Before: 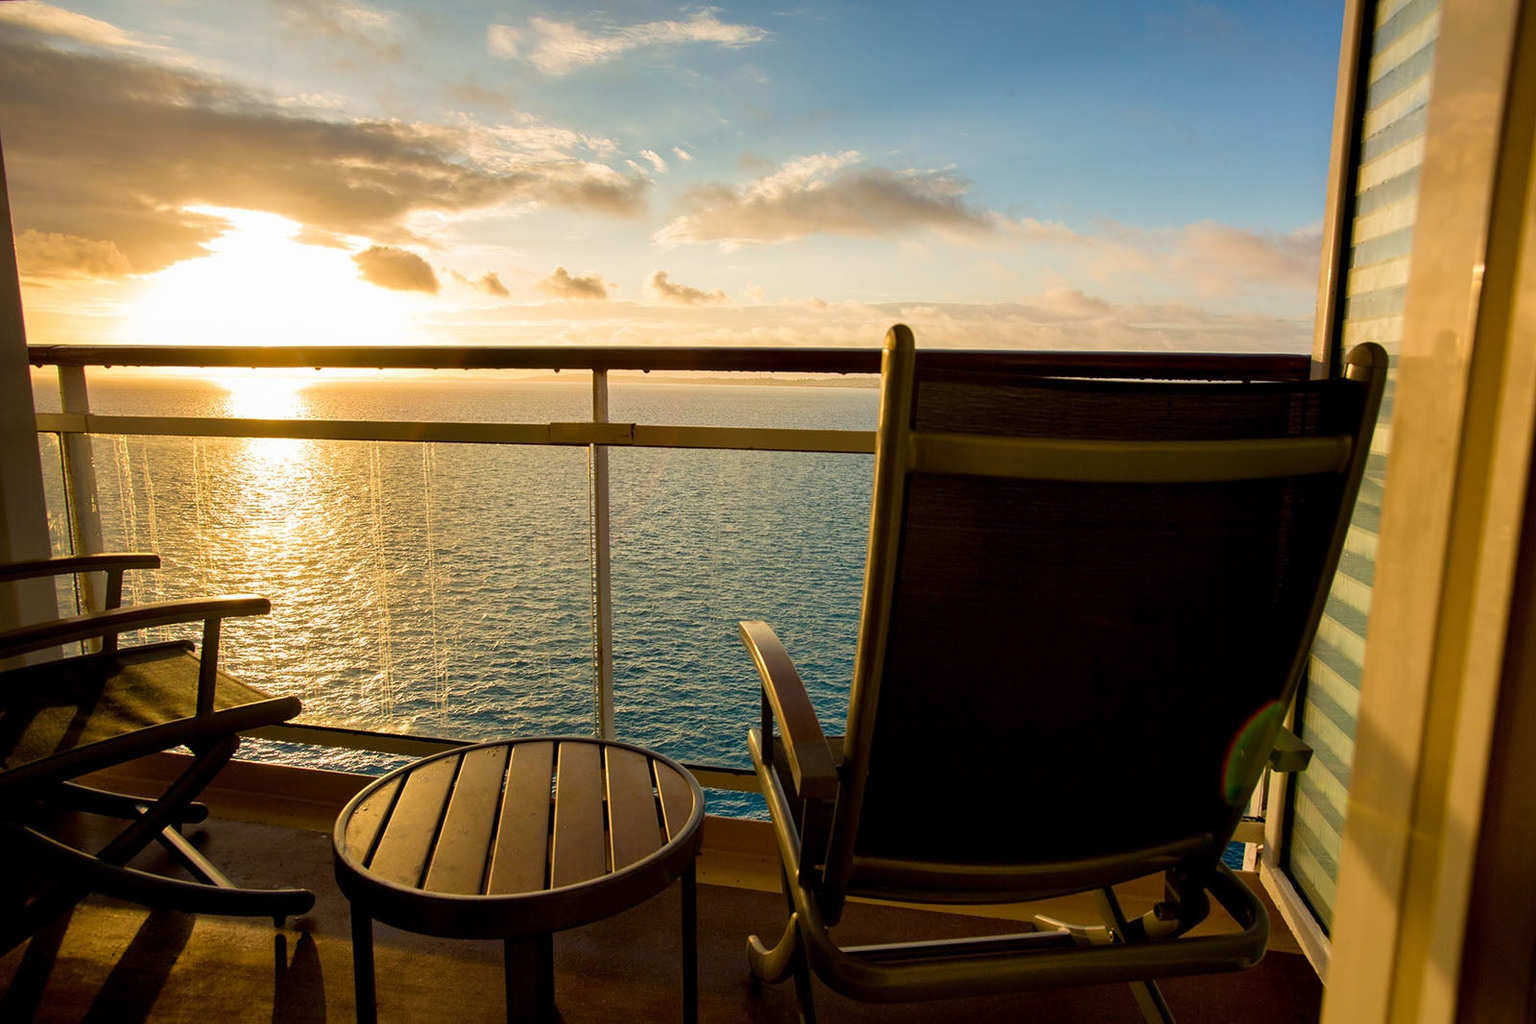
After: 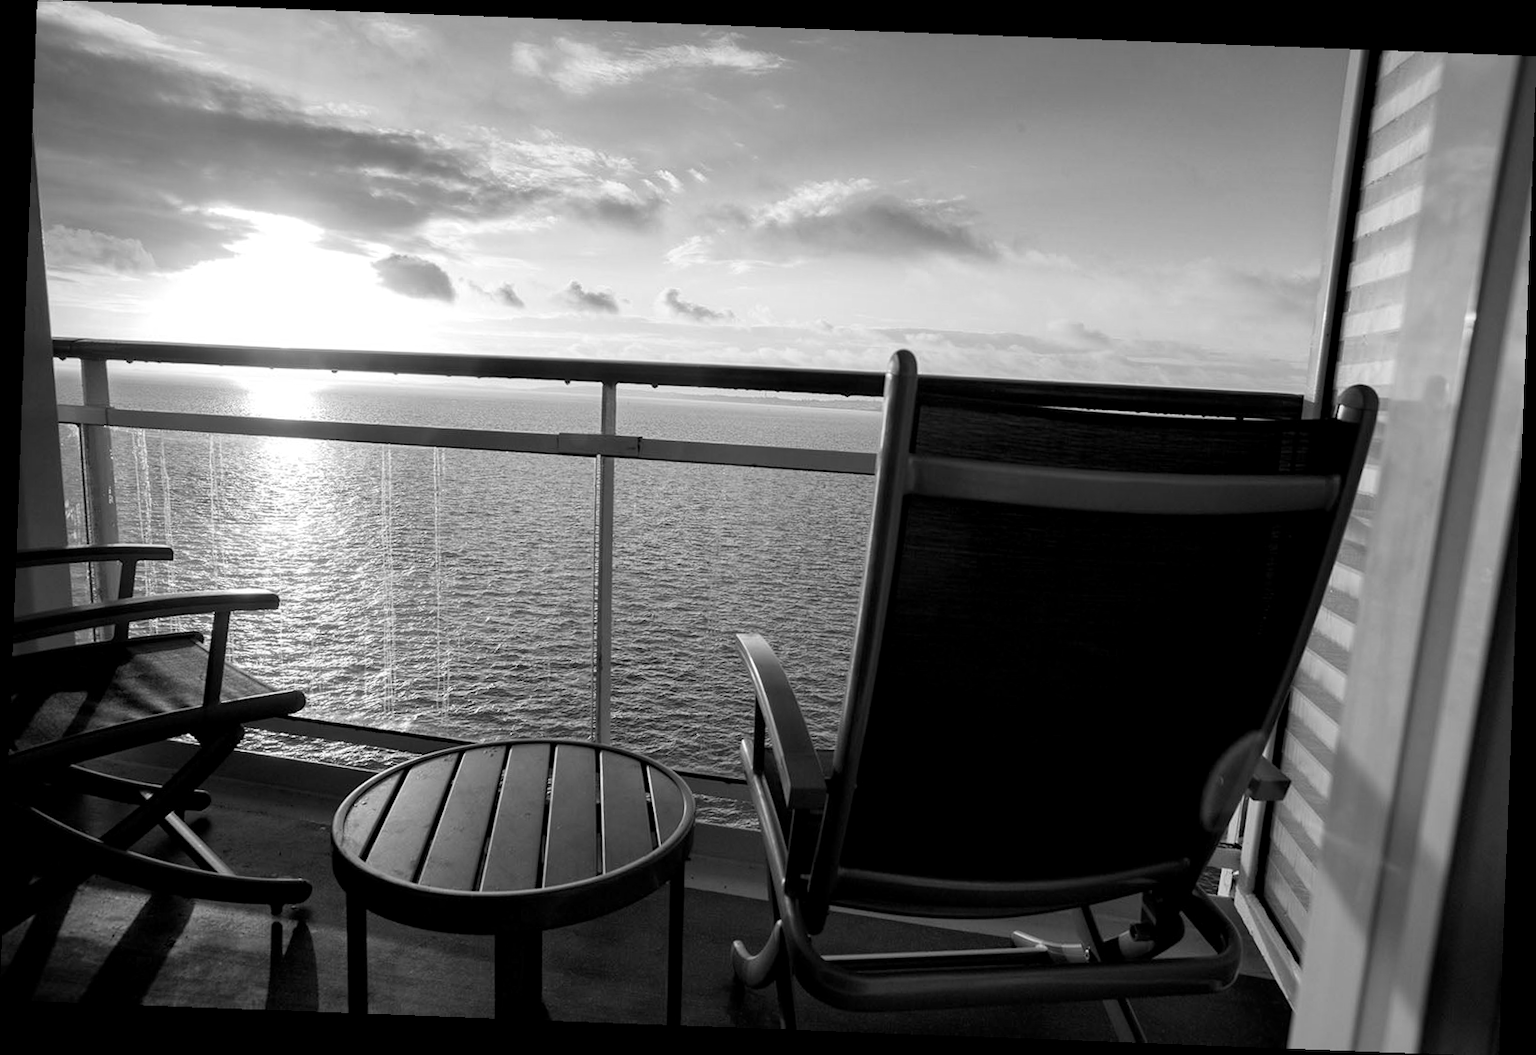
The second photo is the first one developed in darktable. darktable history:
local contrast: highlights 100%, shadows 100%, detail 120%, midtone range 0.2
rotate and perspective: rotation 2.17°, automatic cropping off
contrast brightness saturation: saturation -0.05
monochrome: a 1.94, b -0.638
